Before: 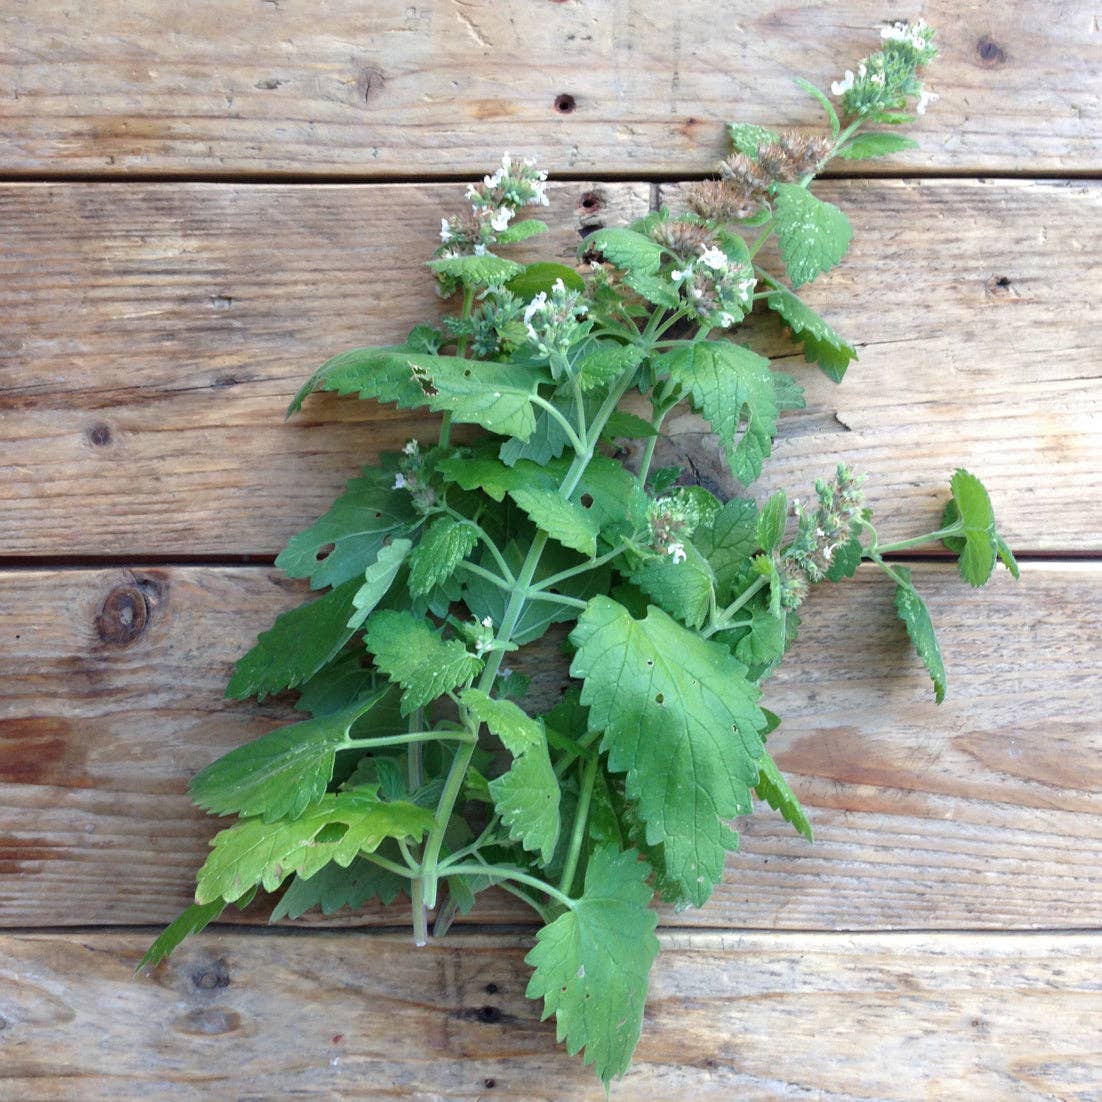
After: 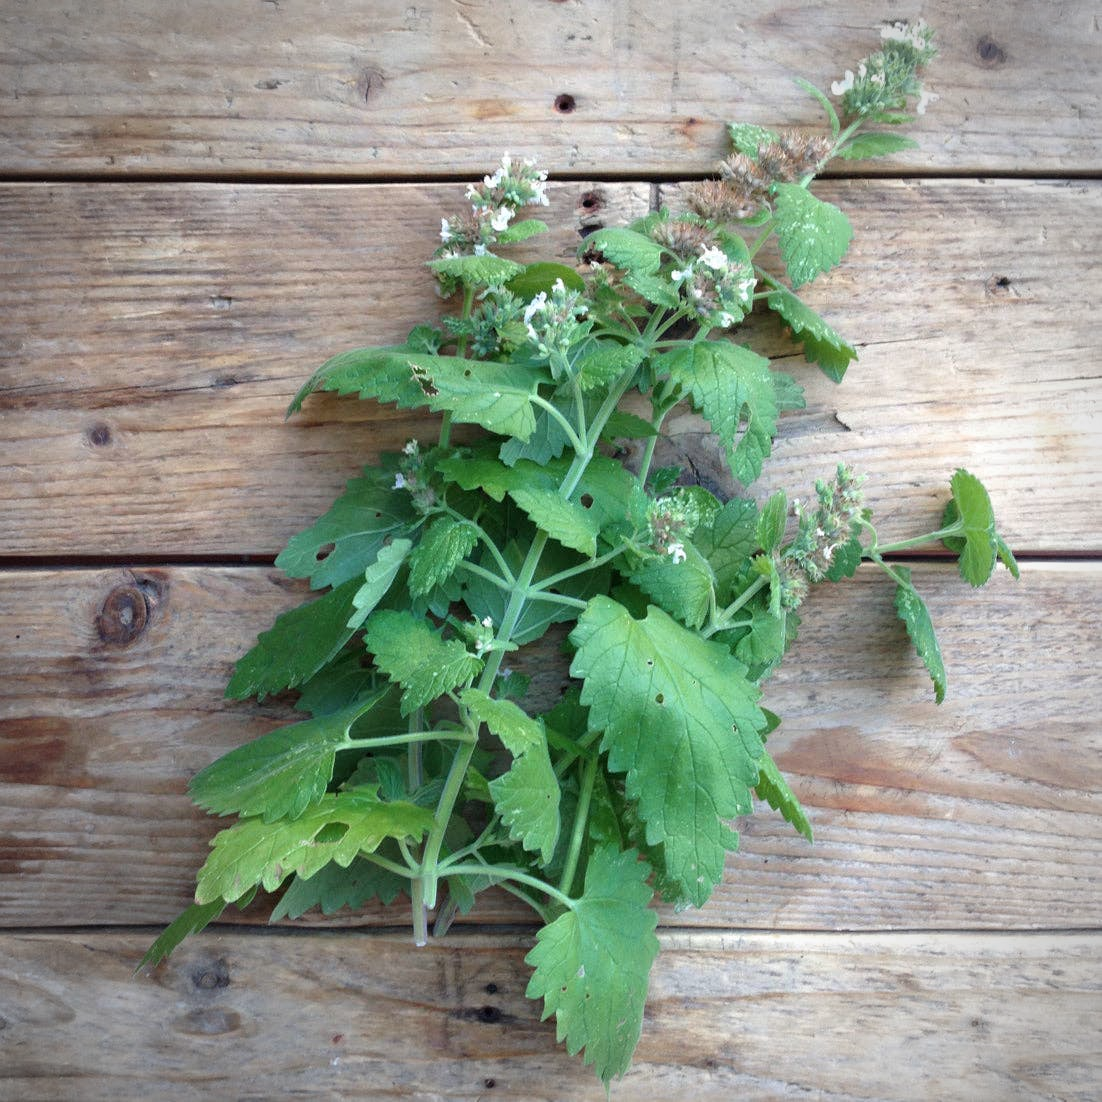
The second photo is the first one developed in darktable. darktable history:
vignetting: on, module defaults
color zones: curves: ch0 [(0, 0.5) (0.143, 0.5) (0.286, 0.456) (0.429, 0.5) (0.571, 0.5) (0.714, 0.5) (0.857, 0.5) (1, 0.5)]; ch1 [(0, 0.5) (0.143, 0.5) (0.286, 0.422) (0.429, 0.5) (0.571, 0.5) (0.714, 0.5) (0.857, 0.5) (1, 0.5)]
